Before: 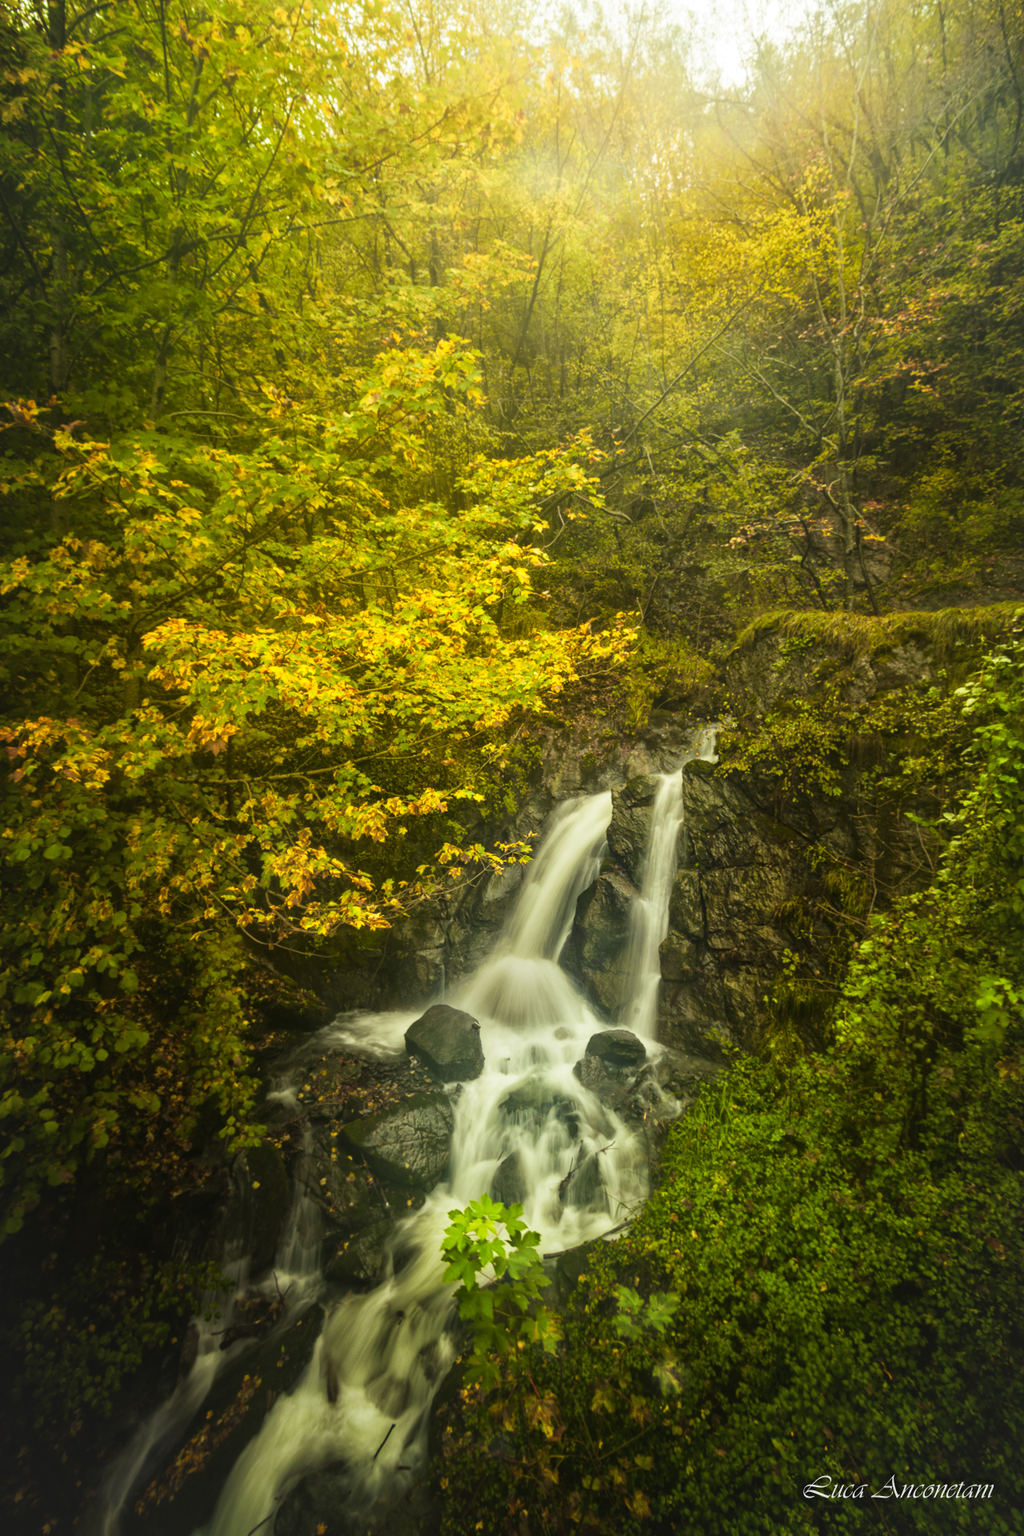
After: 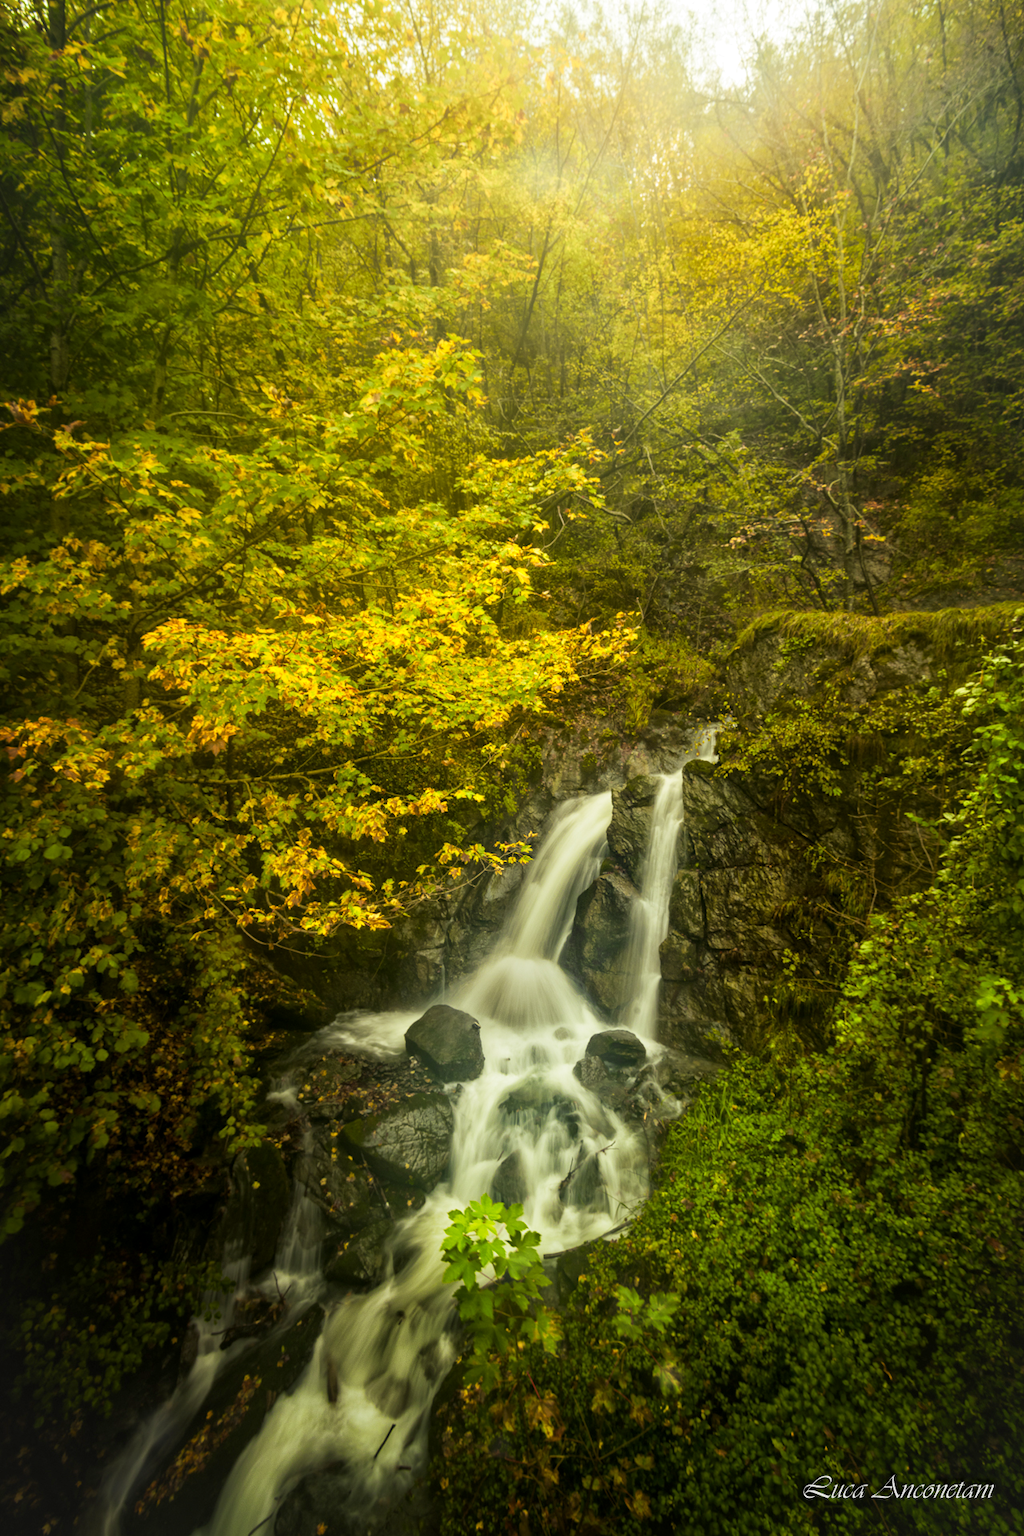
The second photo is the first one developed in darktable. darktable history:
exposure: black level correction 0.005, exposure 0.015 EV, compensate highlight preservation false
